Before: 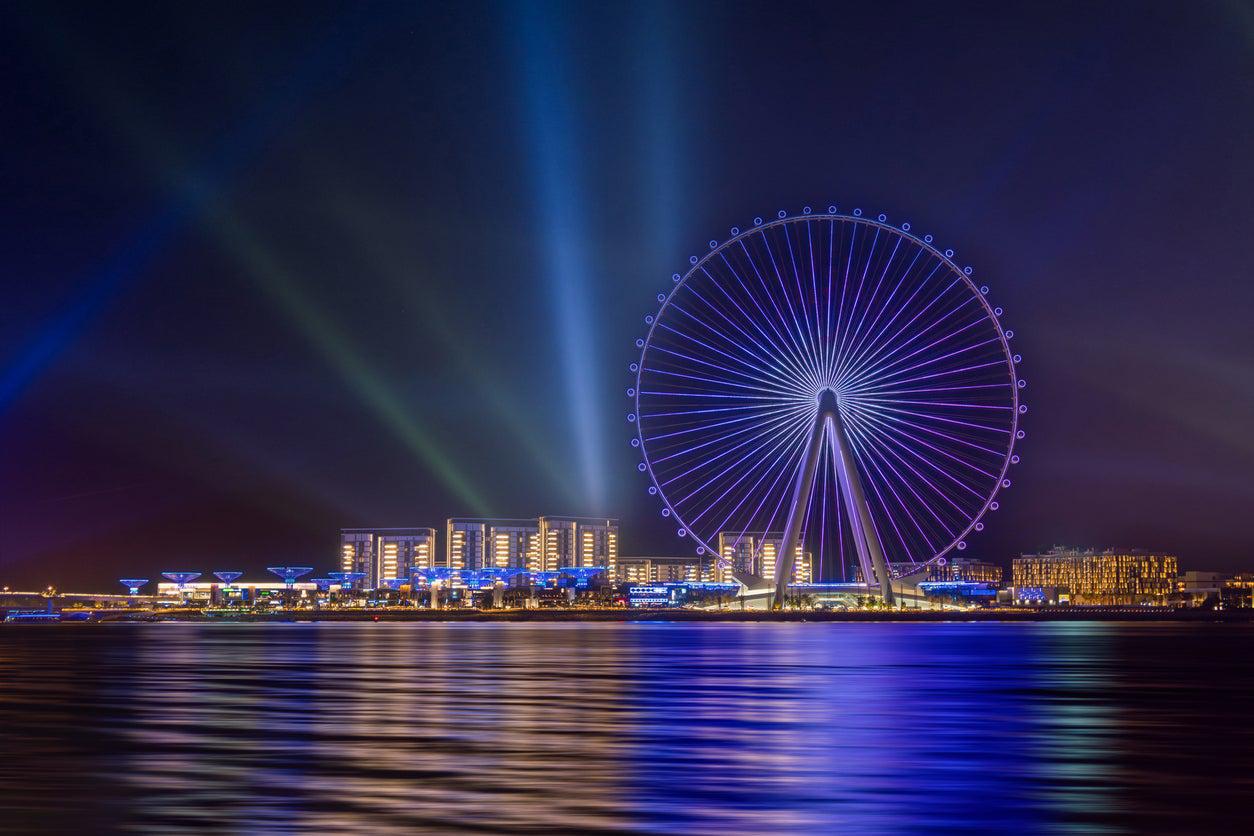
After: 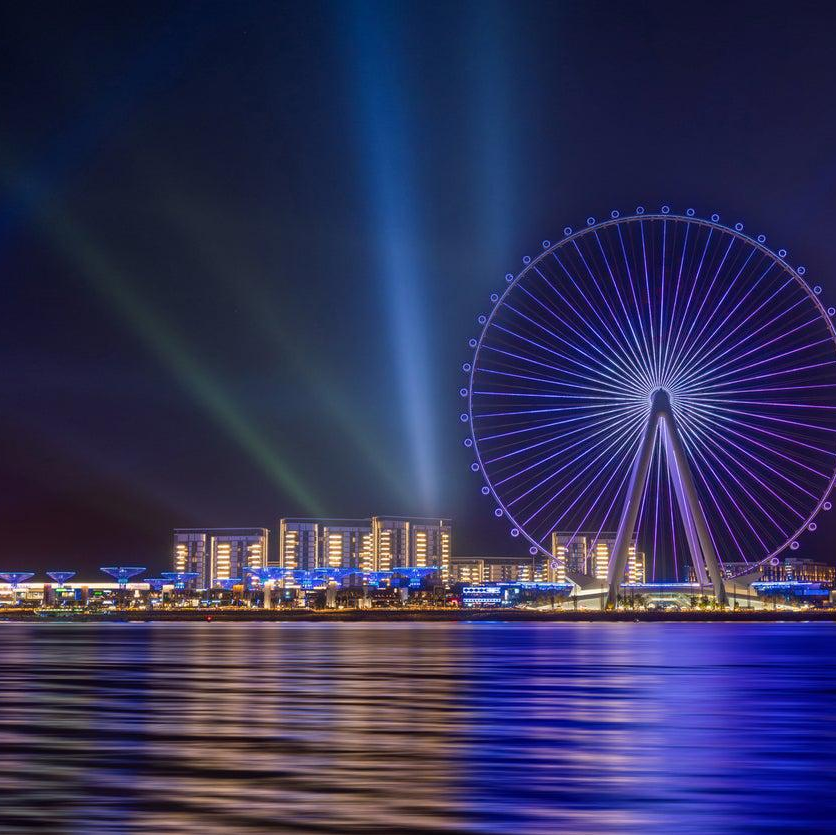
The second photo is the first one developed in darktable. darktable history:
crop and rotate: left 13.344%, right 19.978%
